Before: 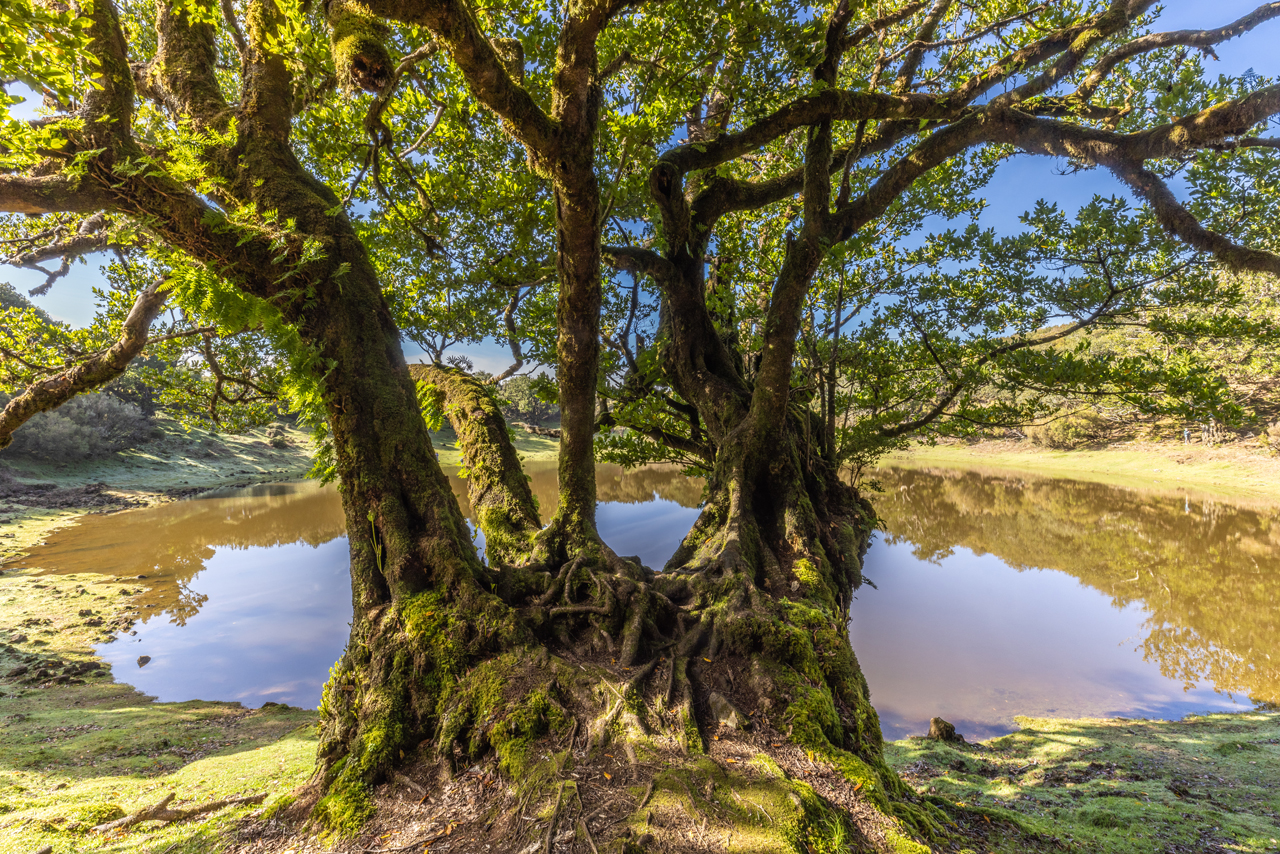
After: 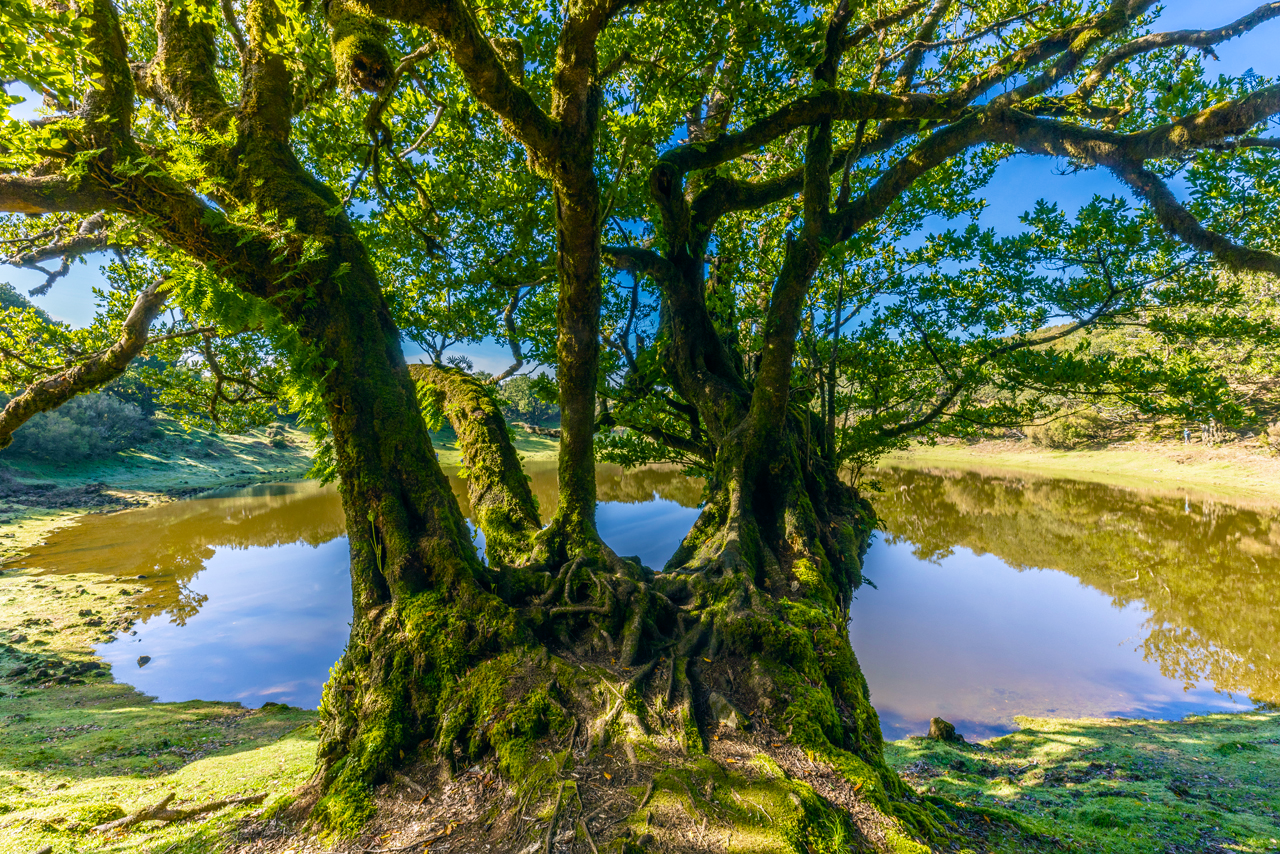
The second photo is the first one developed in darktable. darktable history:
color balance rgb: power › luminance -7.571%, power › chroma 2.284%, power › hue 220.23°, linear chroma grading › global chroma 15.211%, perceptual saturation grading › global saturation 20%, perceptual saturation grading › highlights -25.448%, perceptual saturation grading › shadows 49.626%
velvia: on, module defaults
